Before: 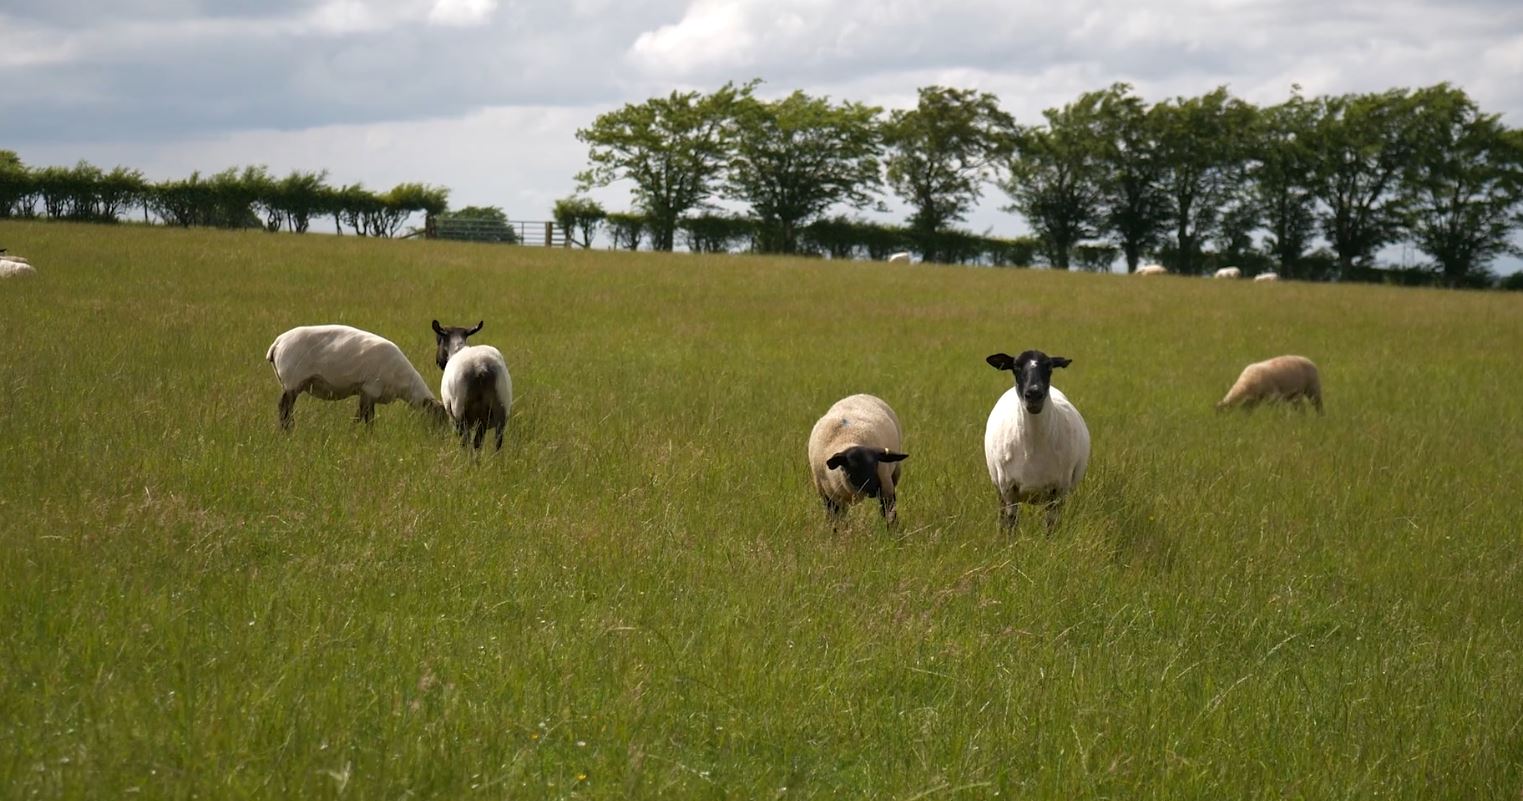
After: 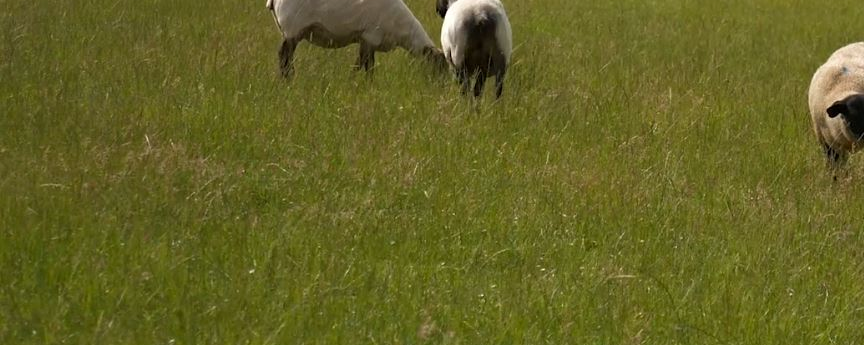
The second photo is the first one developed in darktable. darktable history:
crop: top 44.051%, right 43.244%, bottom 12.798%
color zones: curves: ch0 [(0.018, 0.548) (0.224, 0.64) (0.425, 0.447) (0.675, 0.575) (0.732, 0.579)]; ch1 [(0.066, 0.487) (0.25, 0.5) (0.404, 0.43) (0.75, 0.421) (0.956, 0.421)]; ch2 [(0.044, 0.561) (0.215, 0.465) (0.399, 0.544) (0.465, 0.548) (0.614, 0.447) (0.724, 0.43) (0.882, 0.623) (0.956, 0.632)], mix -121.13%
